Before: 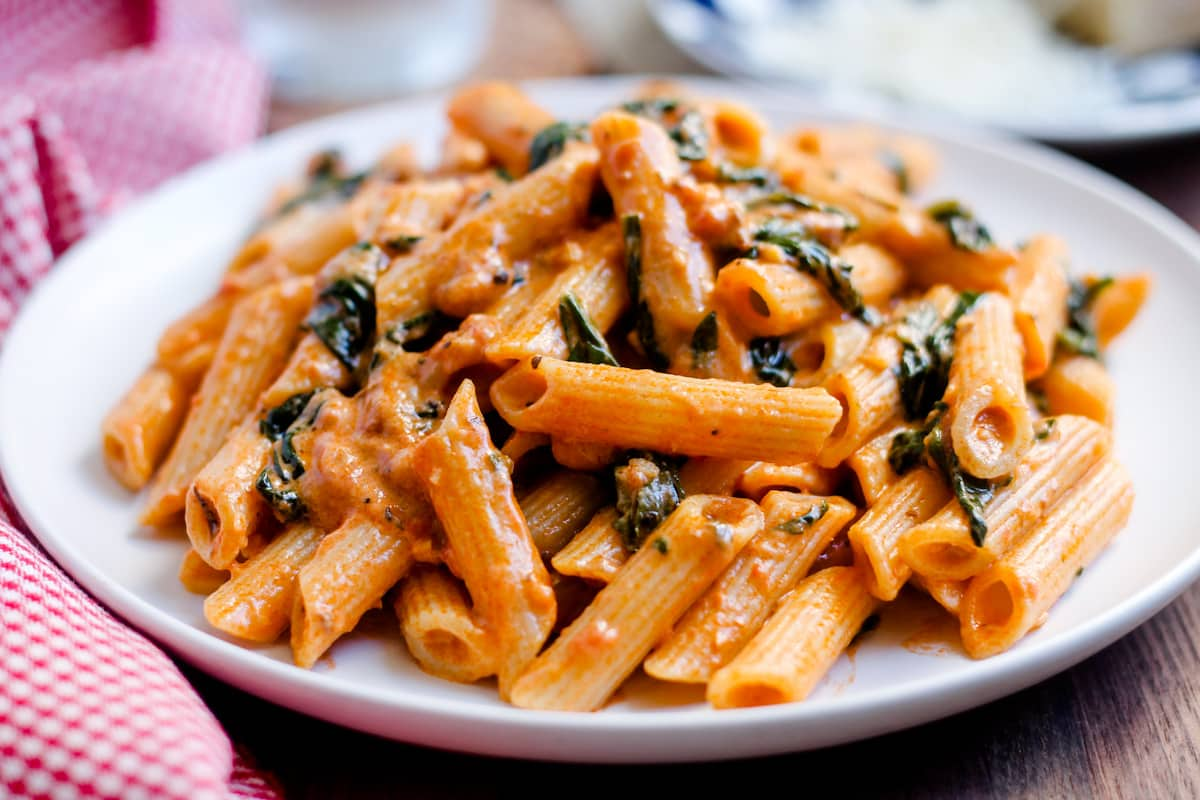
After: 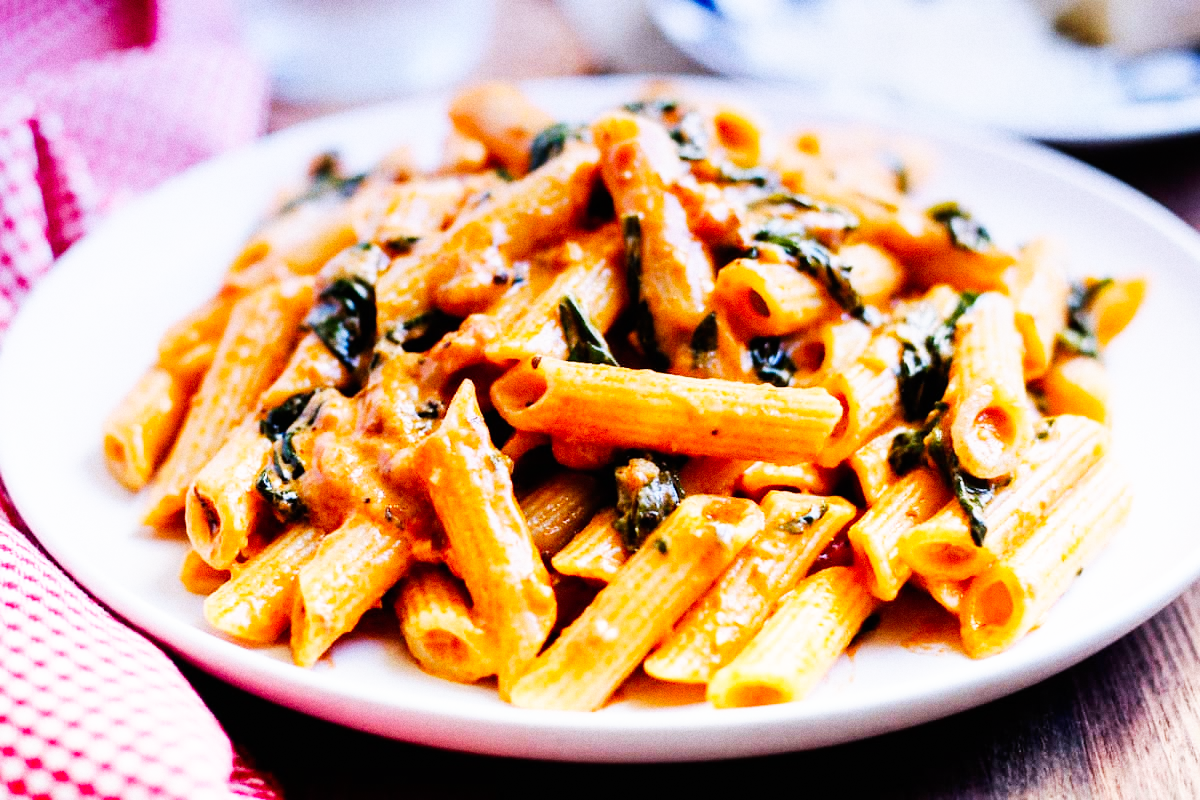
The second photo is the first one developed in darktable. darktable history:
graduated density: hue 238.83°, saturation 50%
base curve: curves: ch0 [(0, 0) (0.007, 0.004) (0.027, 0.03) (0.046, 0.07) (0.207, 0.54) (0.442, 0.872) (0.673, 0.972) (1, 1)], preserve colors none
grain: coarseness 22.88 ISO
